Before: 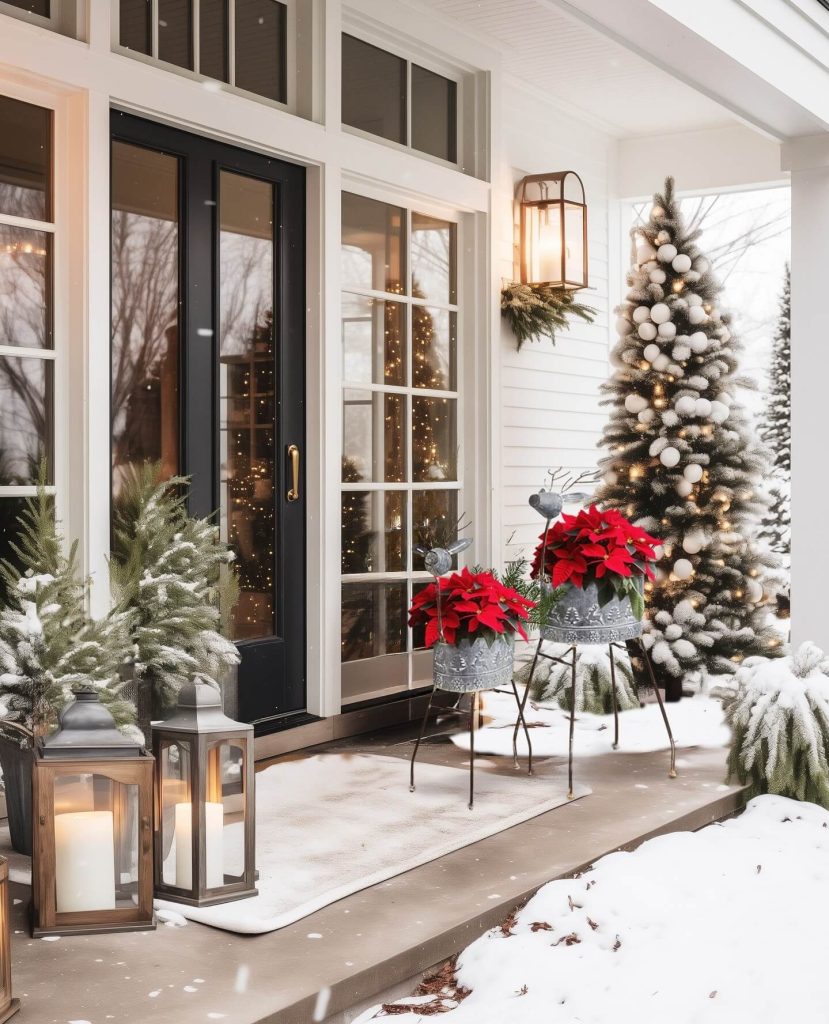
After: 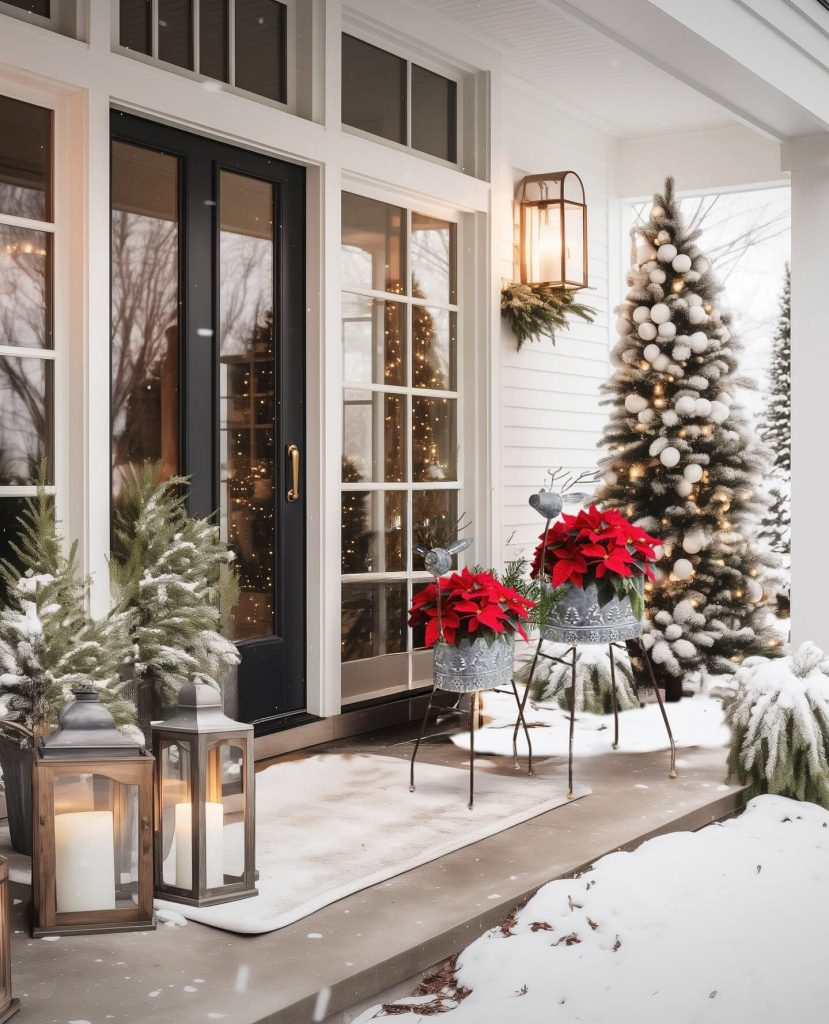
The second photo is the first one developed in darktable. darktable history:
vignetting: fall-off start 97.4%, fall-off radius 101.28%, width/height ratio 1.365
